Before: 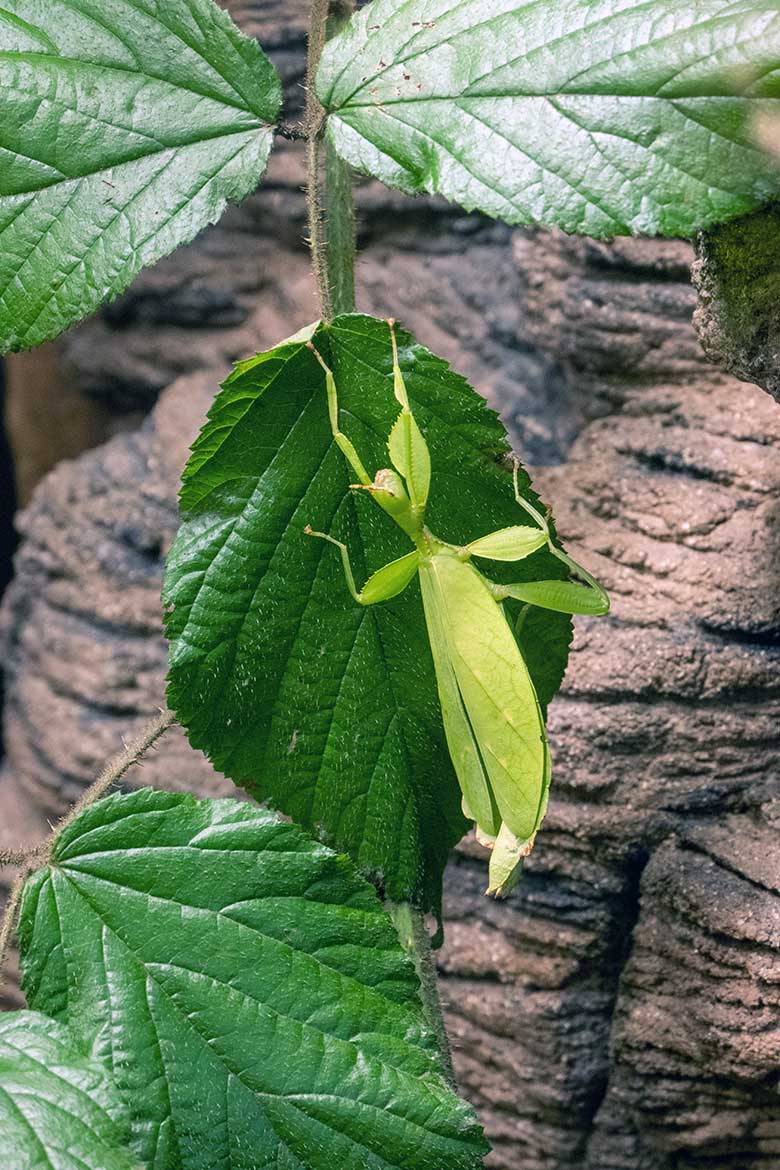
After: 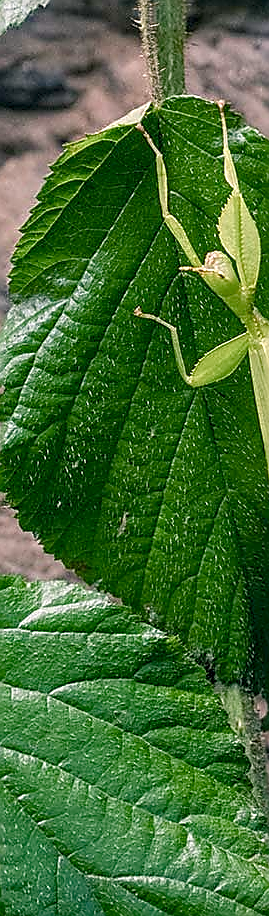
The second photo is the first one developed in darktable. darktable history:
crop and rotate: left 21.883%, top 18.66%, right 43.628%, bottom 2.991%
sharpen: radius 1.425, amount 1.235, threshold 0.723
local contrast: on, module defaults
contrast brightness saturation: saturation -0.054
color balance rgb: highlights gain › chroma 2.003%, highlights gain › hue 45.58°, perceptual saturation grading › global saturation 20%, perceptual saturation grading › highlights -49.851%, perceptual saturation grading › shadows 25.169%, global vibrance 14.44%
